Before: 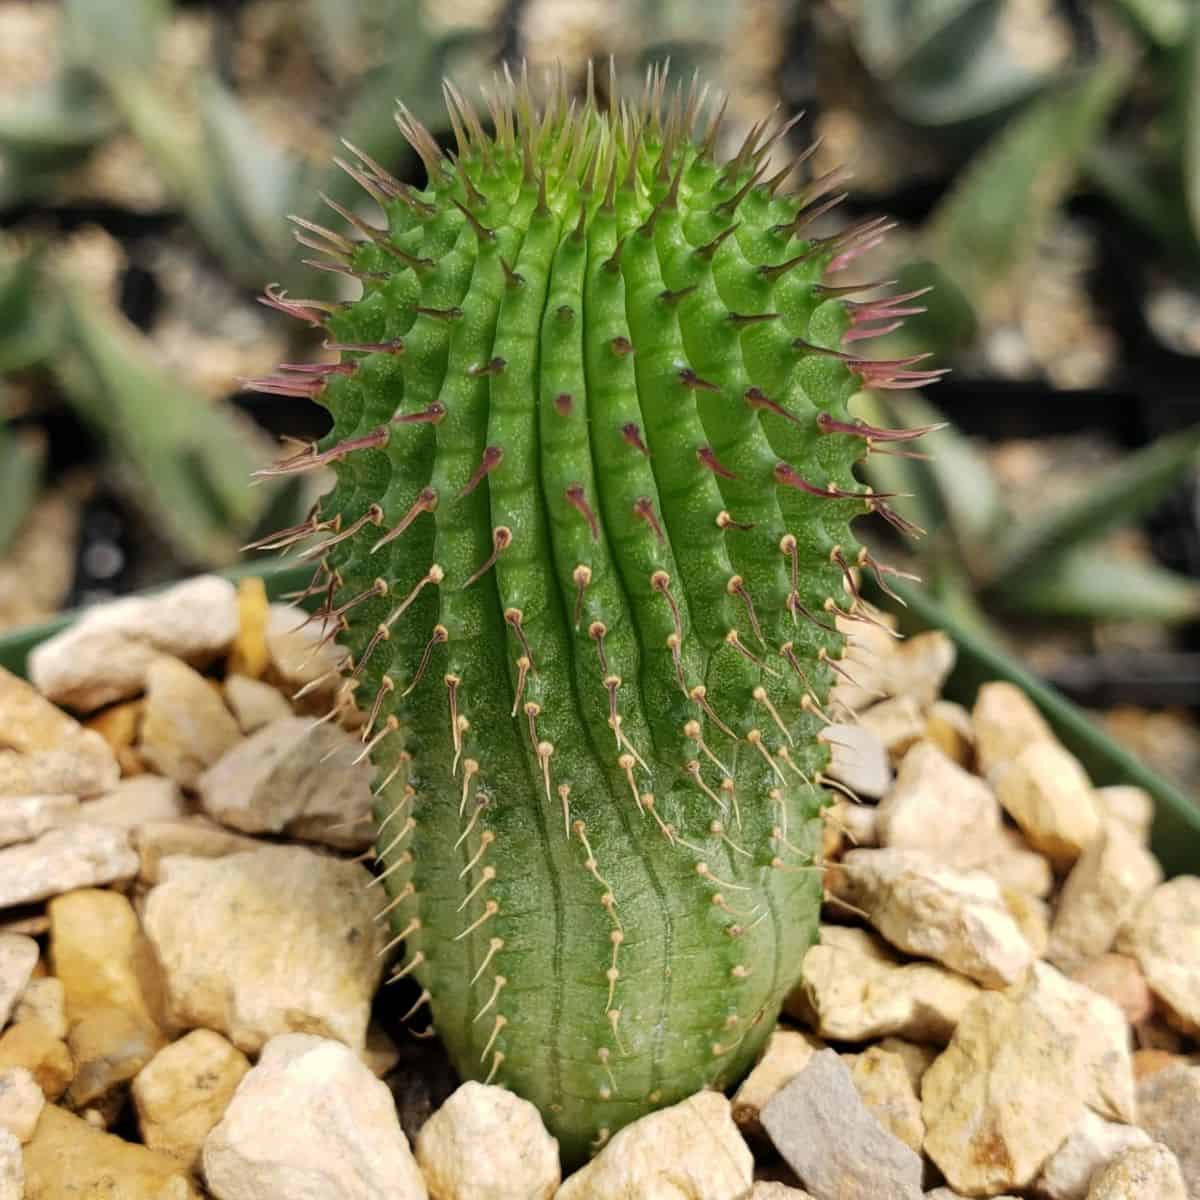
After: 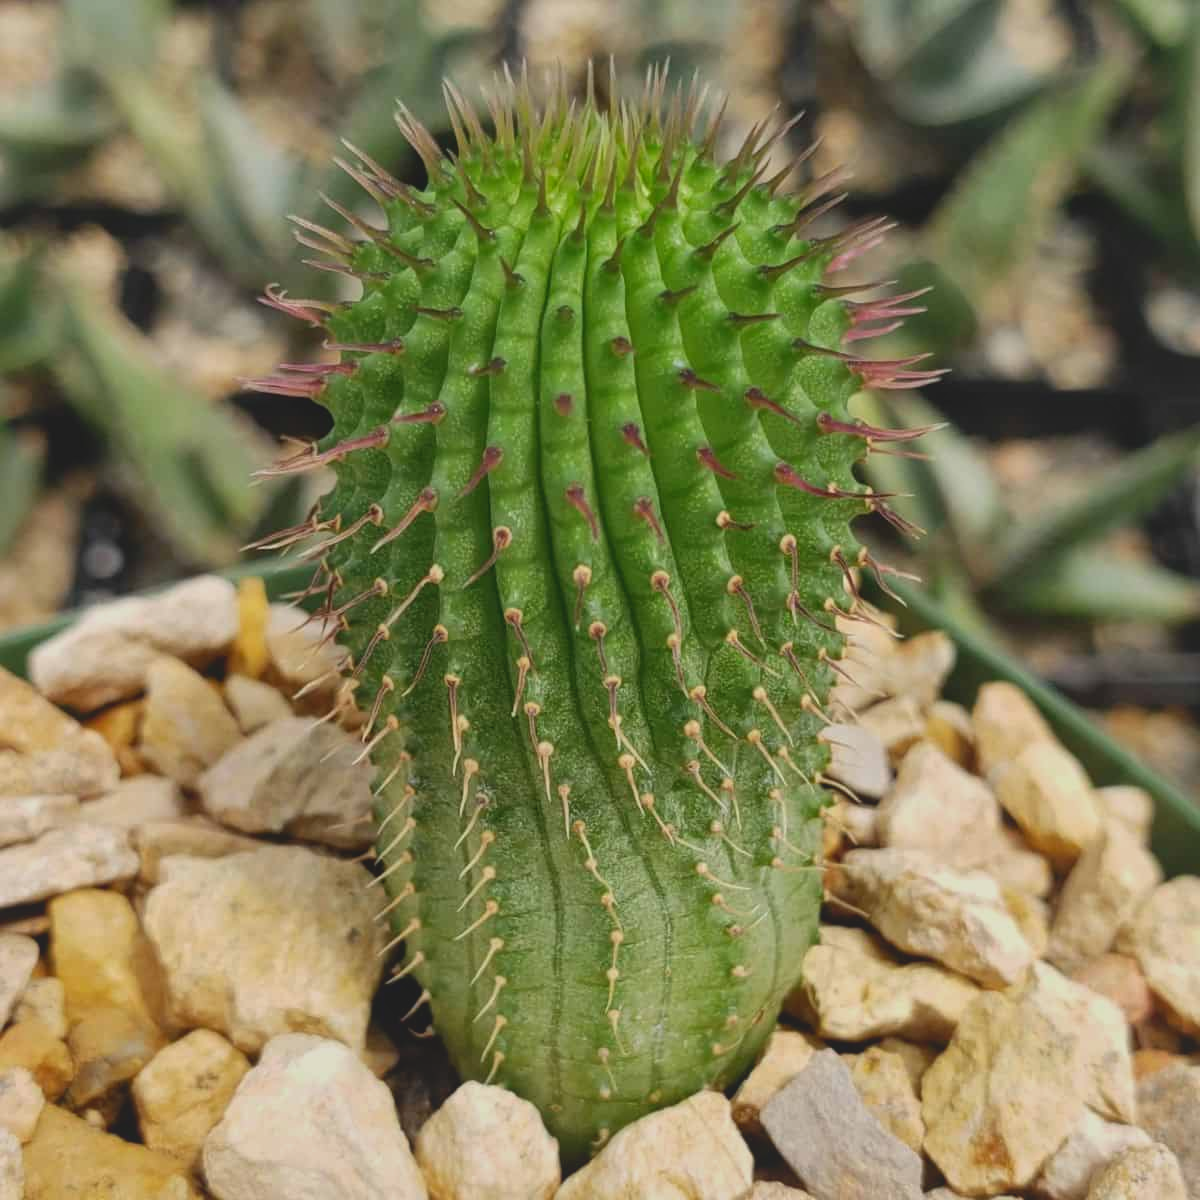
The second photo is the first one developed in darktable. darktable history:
contrast brightness saturation: contrast -0.278
local contrast: mode bilateral grid, contrast 20, coarseness 49, detail 132%, midtone range 0.2
